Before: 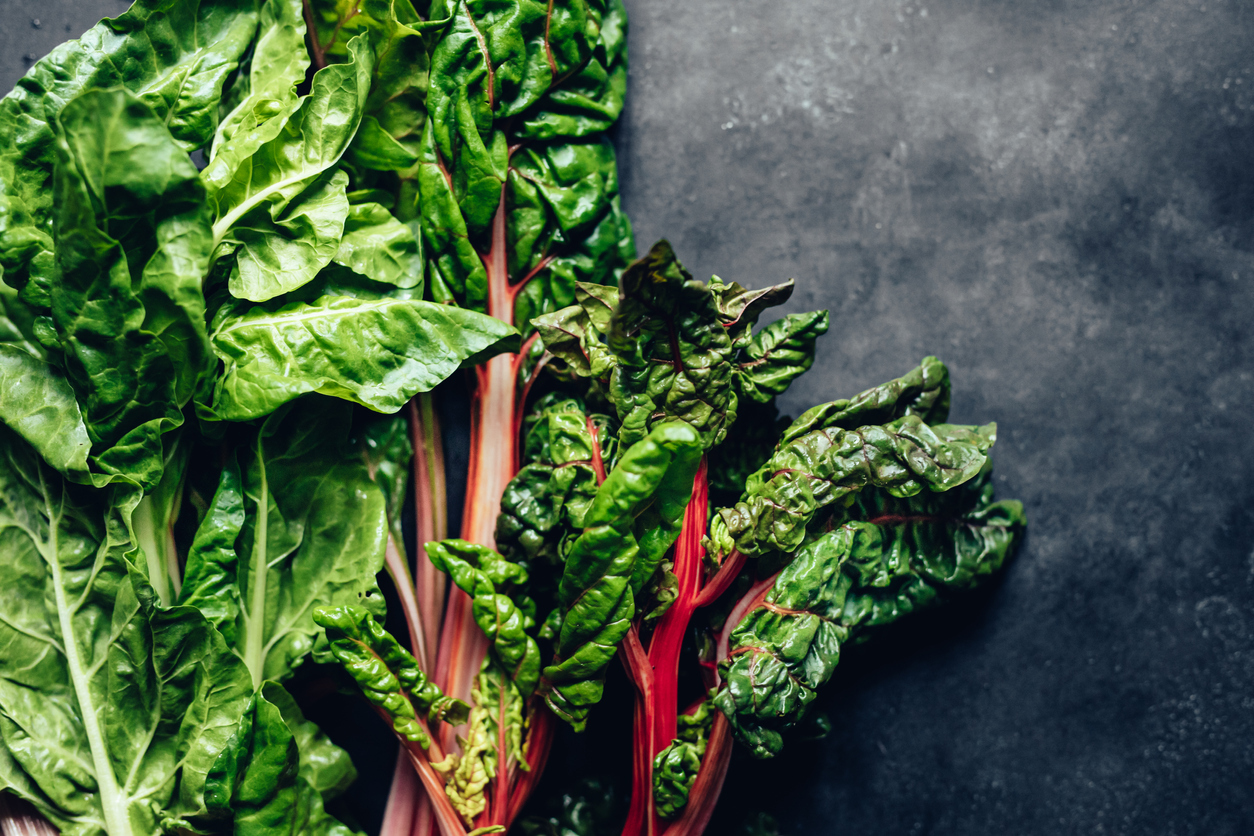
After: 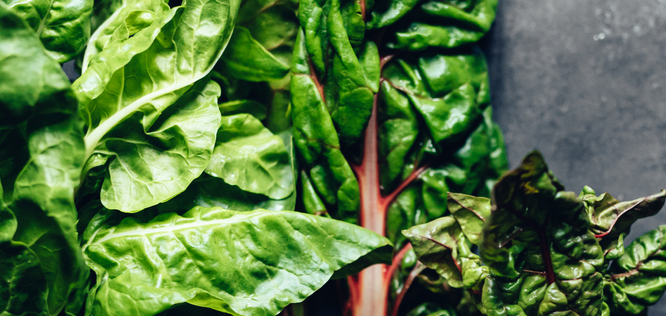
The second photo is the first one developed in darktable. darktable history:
crop: left 10.284%, top 10.713%, right 36.592%, bottom 51.371%
